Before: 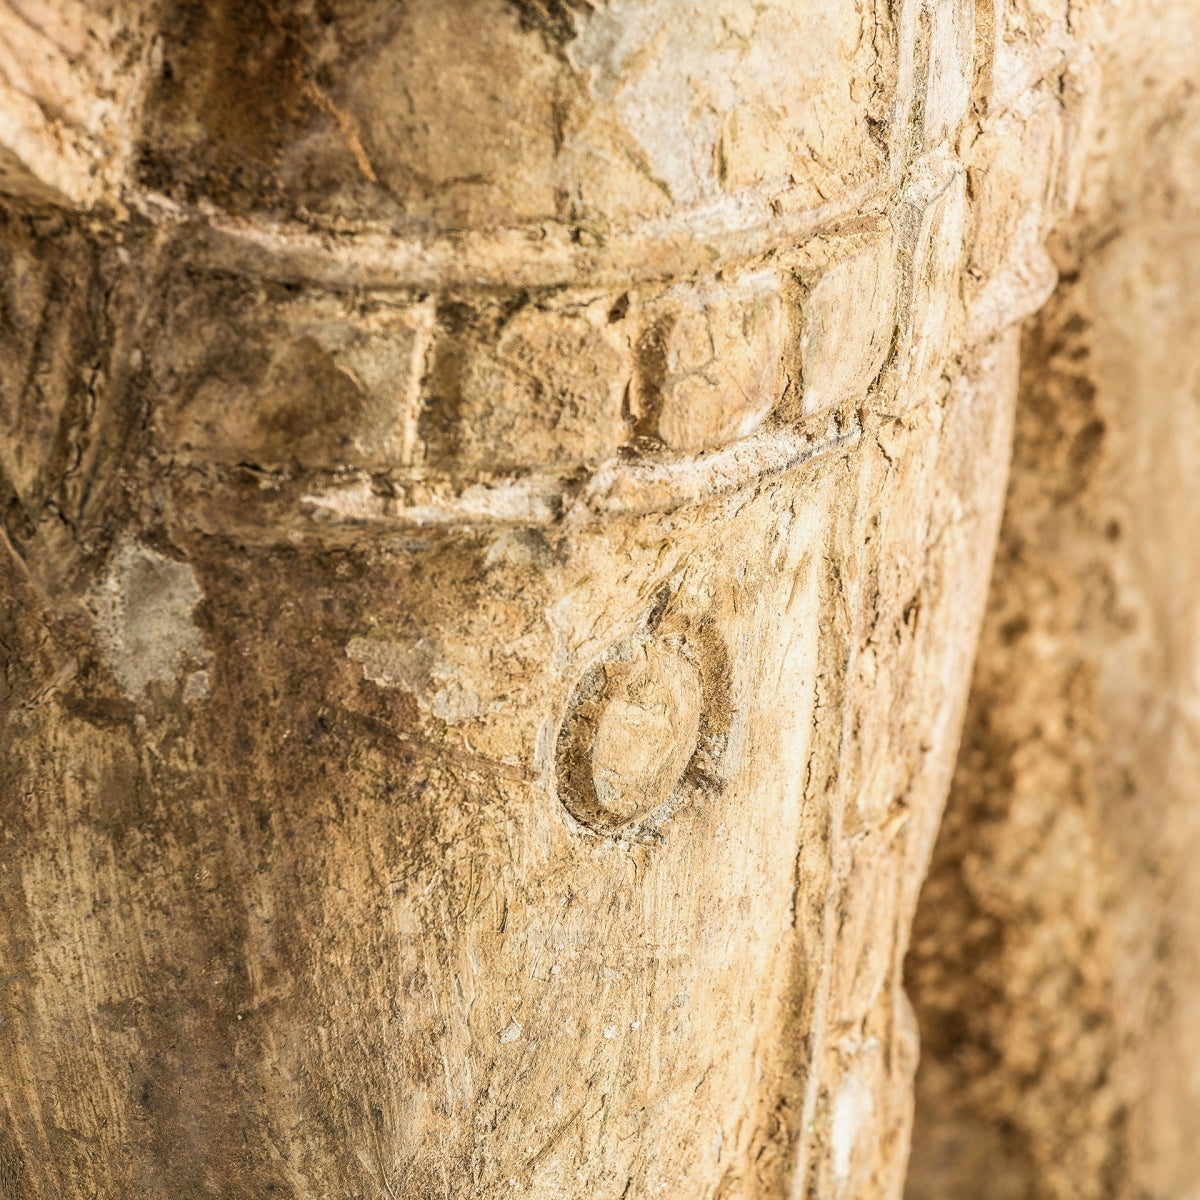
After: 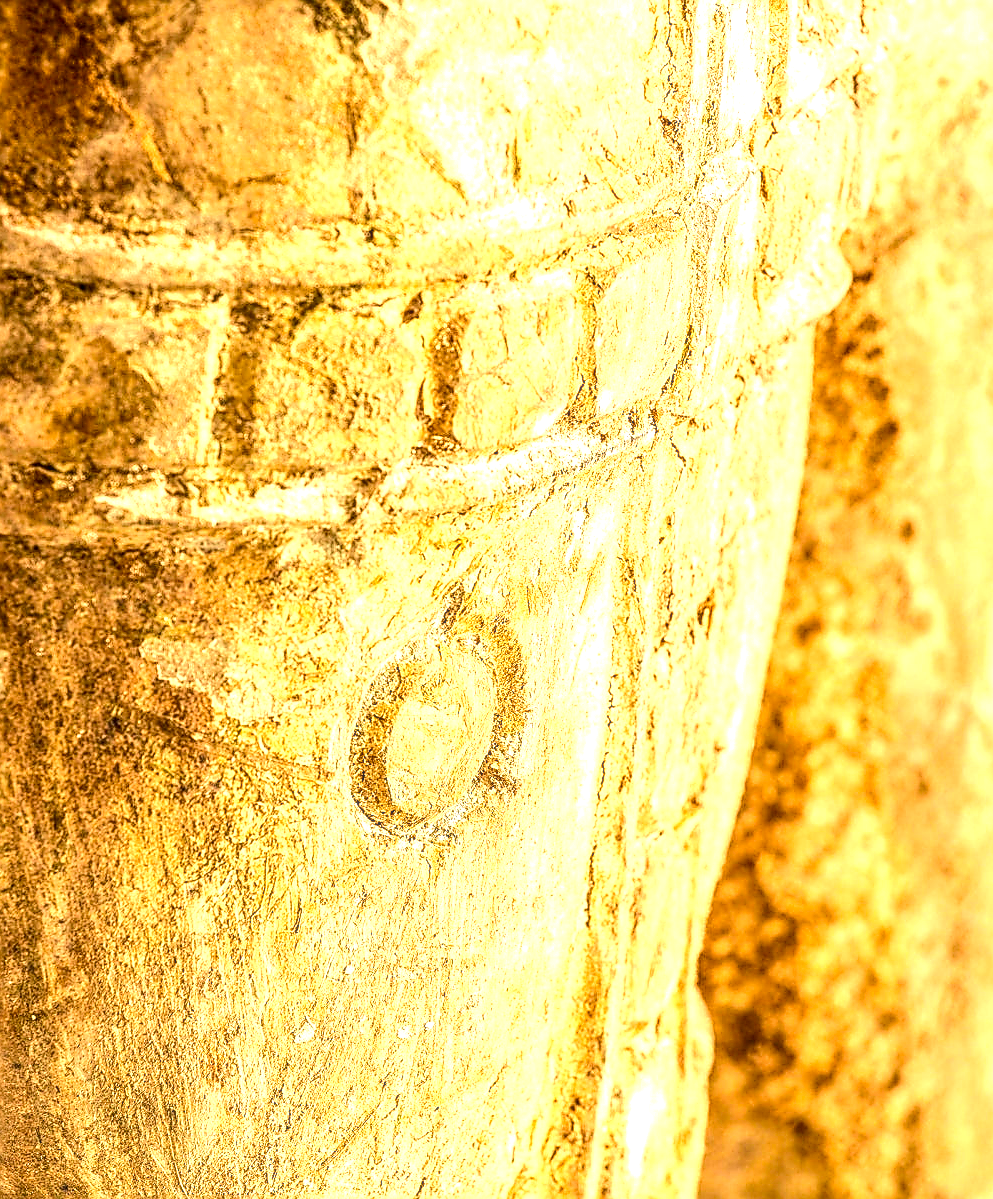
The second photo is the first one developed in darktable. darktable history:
crop: left 17.248%, bottom 0.047%
exposure: black level correction 0, exposure 1.2 EV
local contrast: highlights 1%, shadows 6%, detail 133%
color balance rgb: perceptual saturation grading › global saturation 31.018%, global vibrance 20%
tone equalizer: smoothing diameter 24.99%, edges refinement/feathering 9.49, preserve details guided filter
sharpen: radius 1.395, amount 1.24, threshold 0.774
tone curve: curves: ch0 [(0, 0) (0.126, 0.061) (0.338, 0.285) (0.494, 0.518) (0.703, 0.762) (1, 1)]; ch1 [(0, 0) (0.389, 0.313) (0.457, 0.442) (0.5, 0.501) (0.55, 0.578) (1, 1)]; ch2 [(0, 0) (0.44, 0.424) (0.501, 0.499) (0.557, 0.564) (0.613, 0.67) (0.707, 0.746) (1, 1)], color space Lab, independent channels, preserve colors none
